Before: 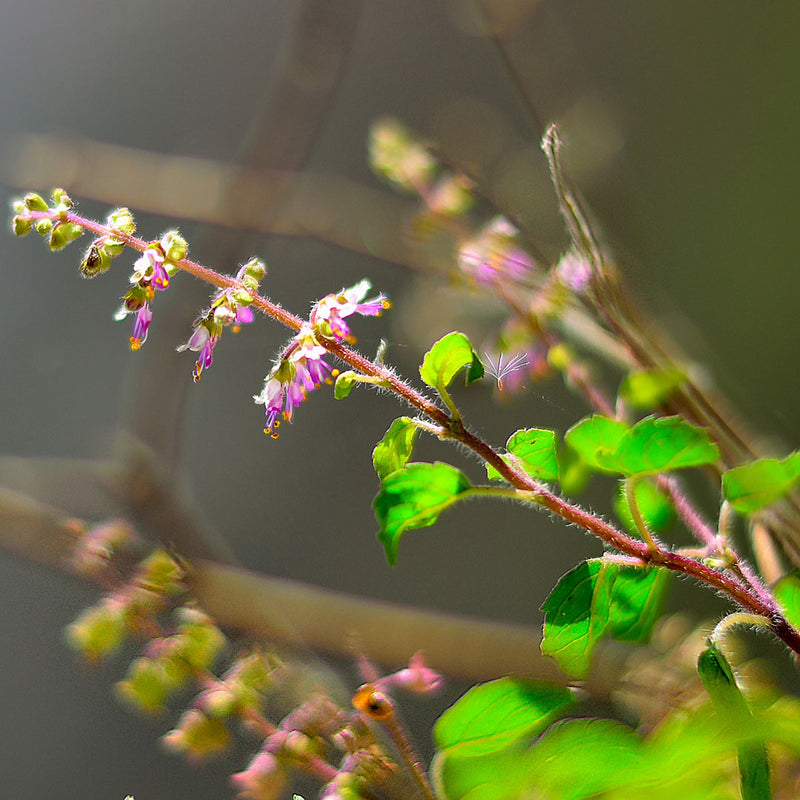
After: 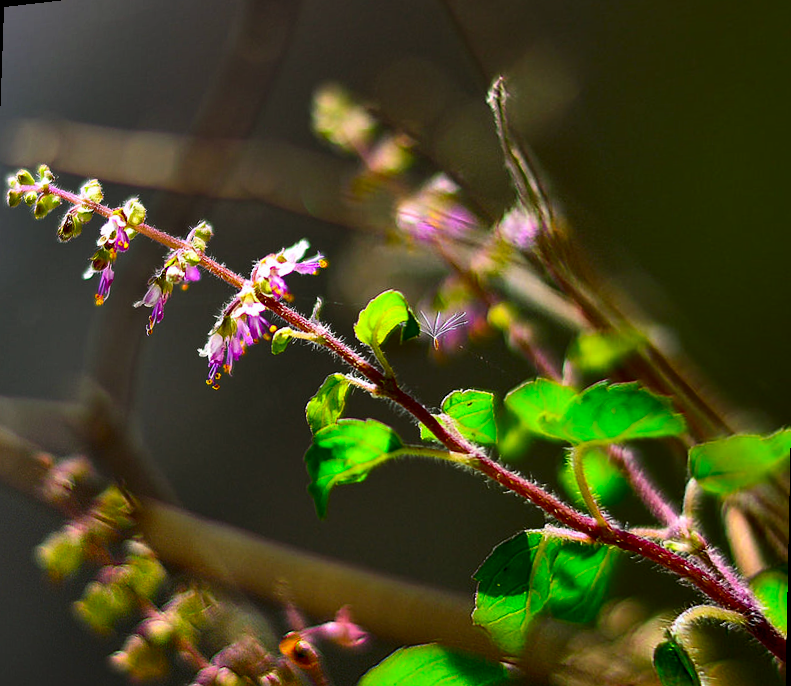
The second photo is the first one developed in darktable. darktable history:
contrast brightness saturation: contrast 0.19, brightness -0.24, saturation 0.11
rotate and perspective: rotation 1.69°, lens shift (vertical) -0.023, lens shift (horizontal) -0.291, crop left 0.025, crop right 0.988, crop top 0.092, crop bottom 0.842
white balance: red 1.004, blue 1.024
